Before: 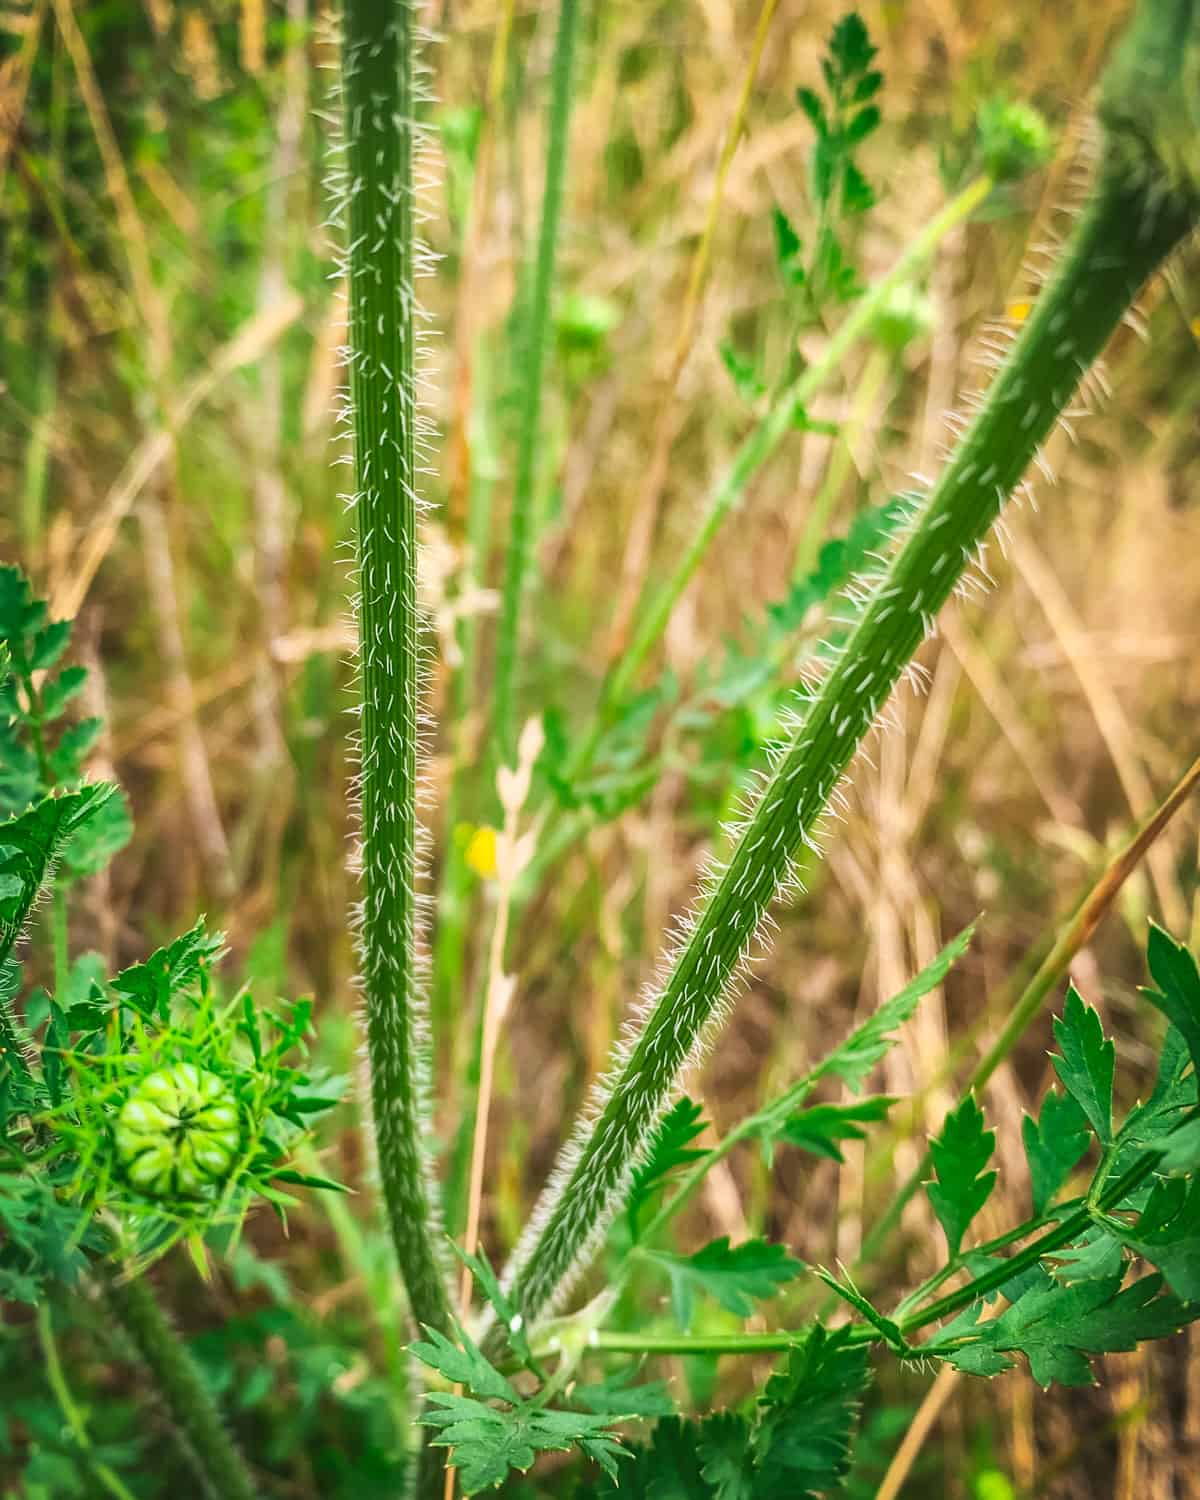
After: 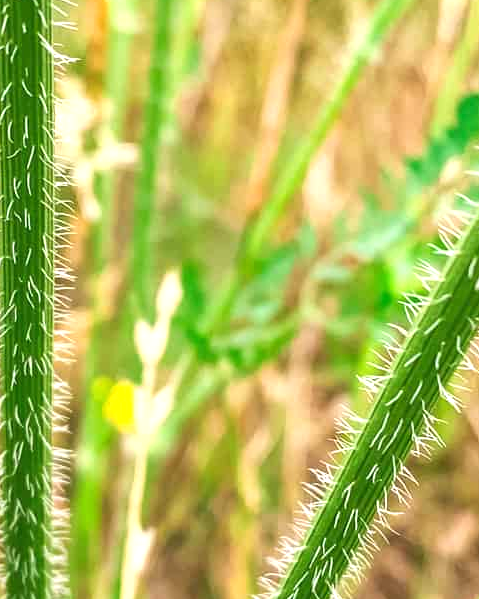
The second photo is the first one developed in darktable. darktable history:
crop: left 30.189%, top 29.788%, right 29.881%, bottom 30.258%
exposure: black level correction 0, exposure 0.5 EV, compensate highlight preservation false
